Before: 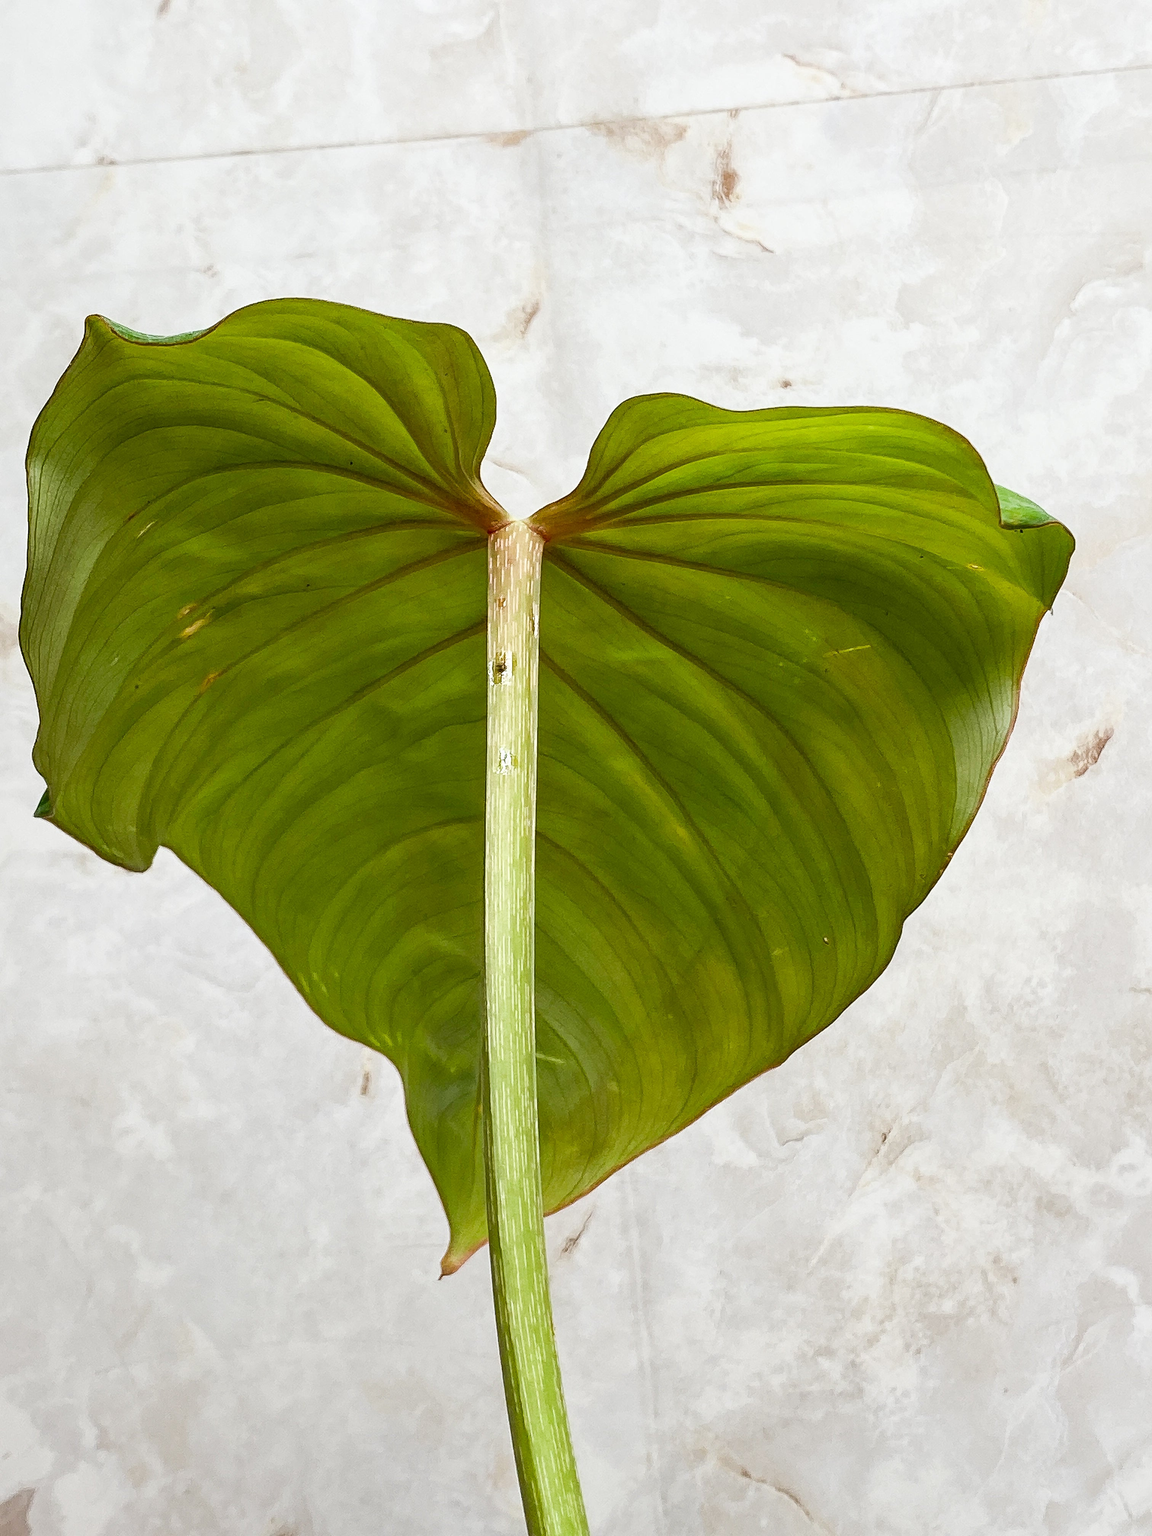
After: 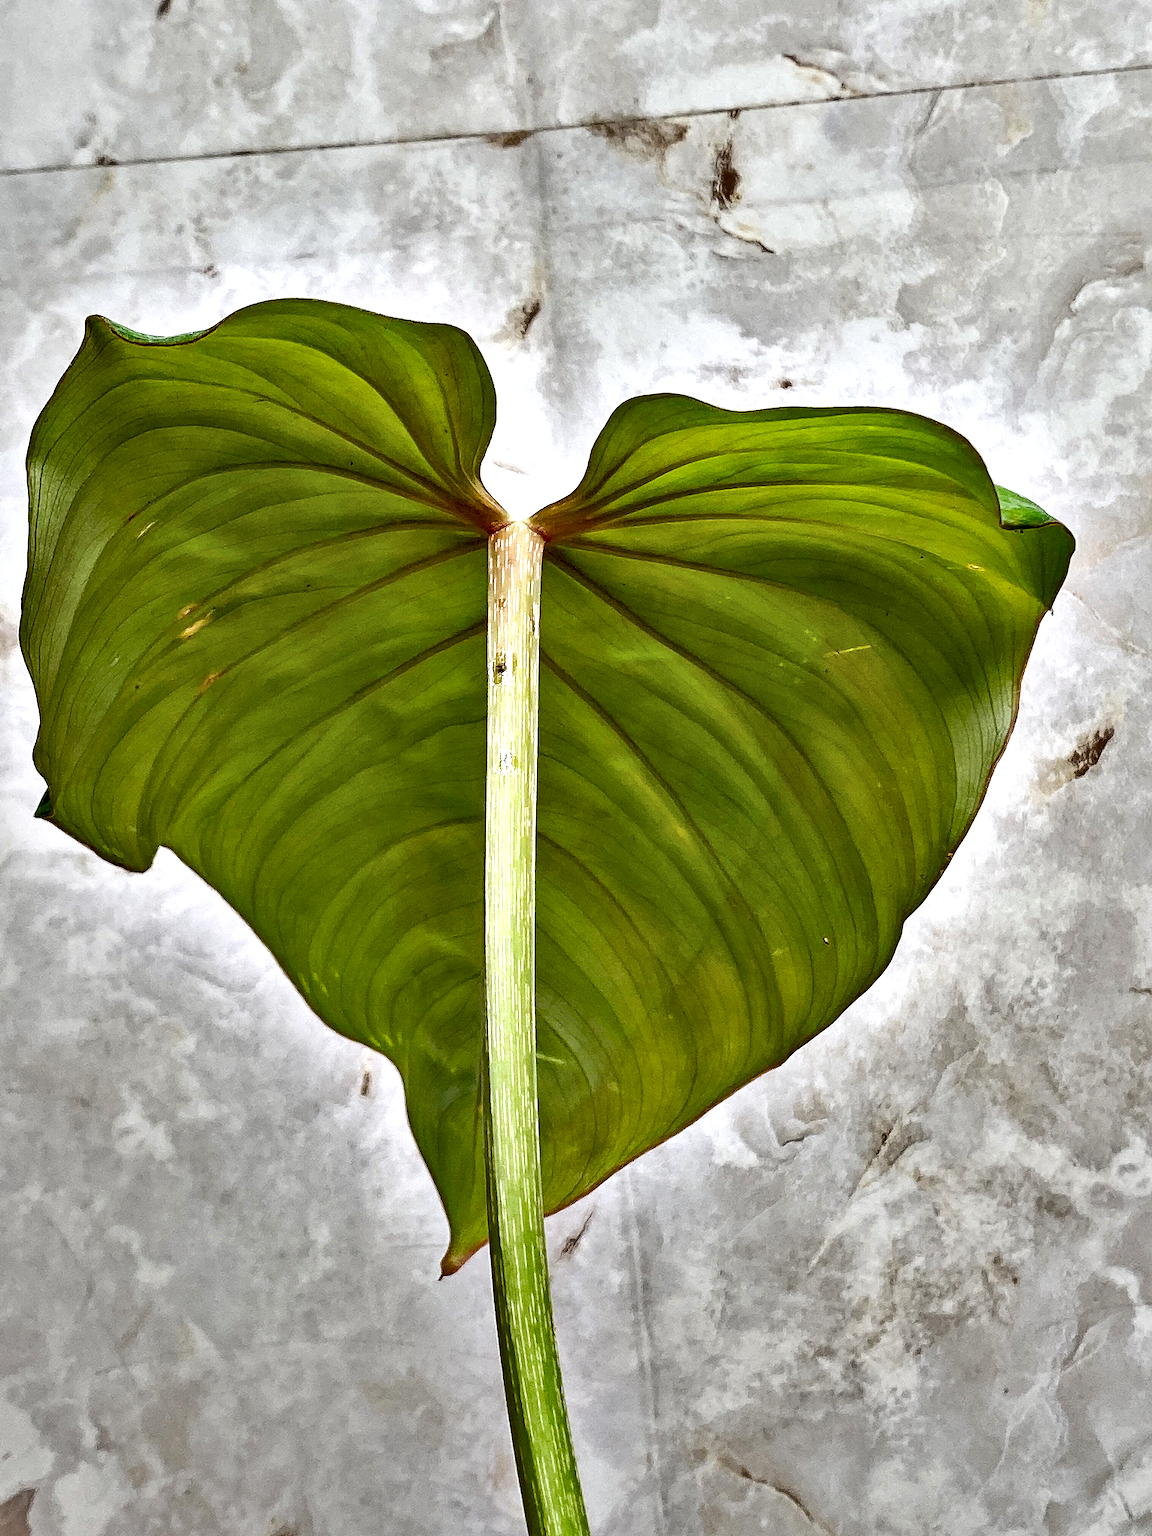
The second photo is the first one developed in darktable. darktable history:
tone equalizer: edges refinement/feathering 500, mask exposure compensation -1.57 EV, preserve details guided filter
contrast equalizer: octaves 7, y [[0.6 ×6], [0.55 ×6], [0 ×6], [0 ×6], [0 ×6]]
shadows and highlights: white point adjustment 0.088, highlights -69.15, soften with gaussian
